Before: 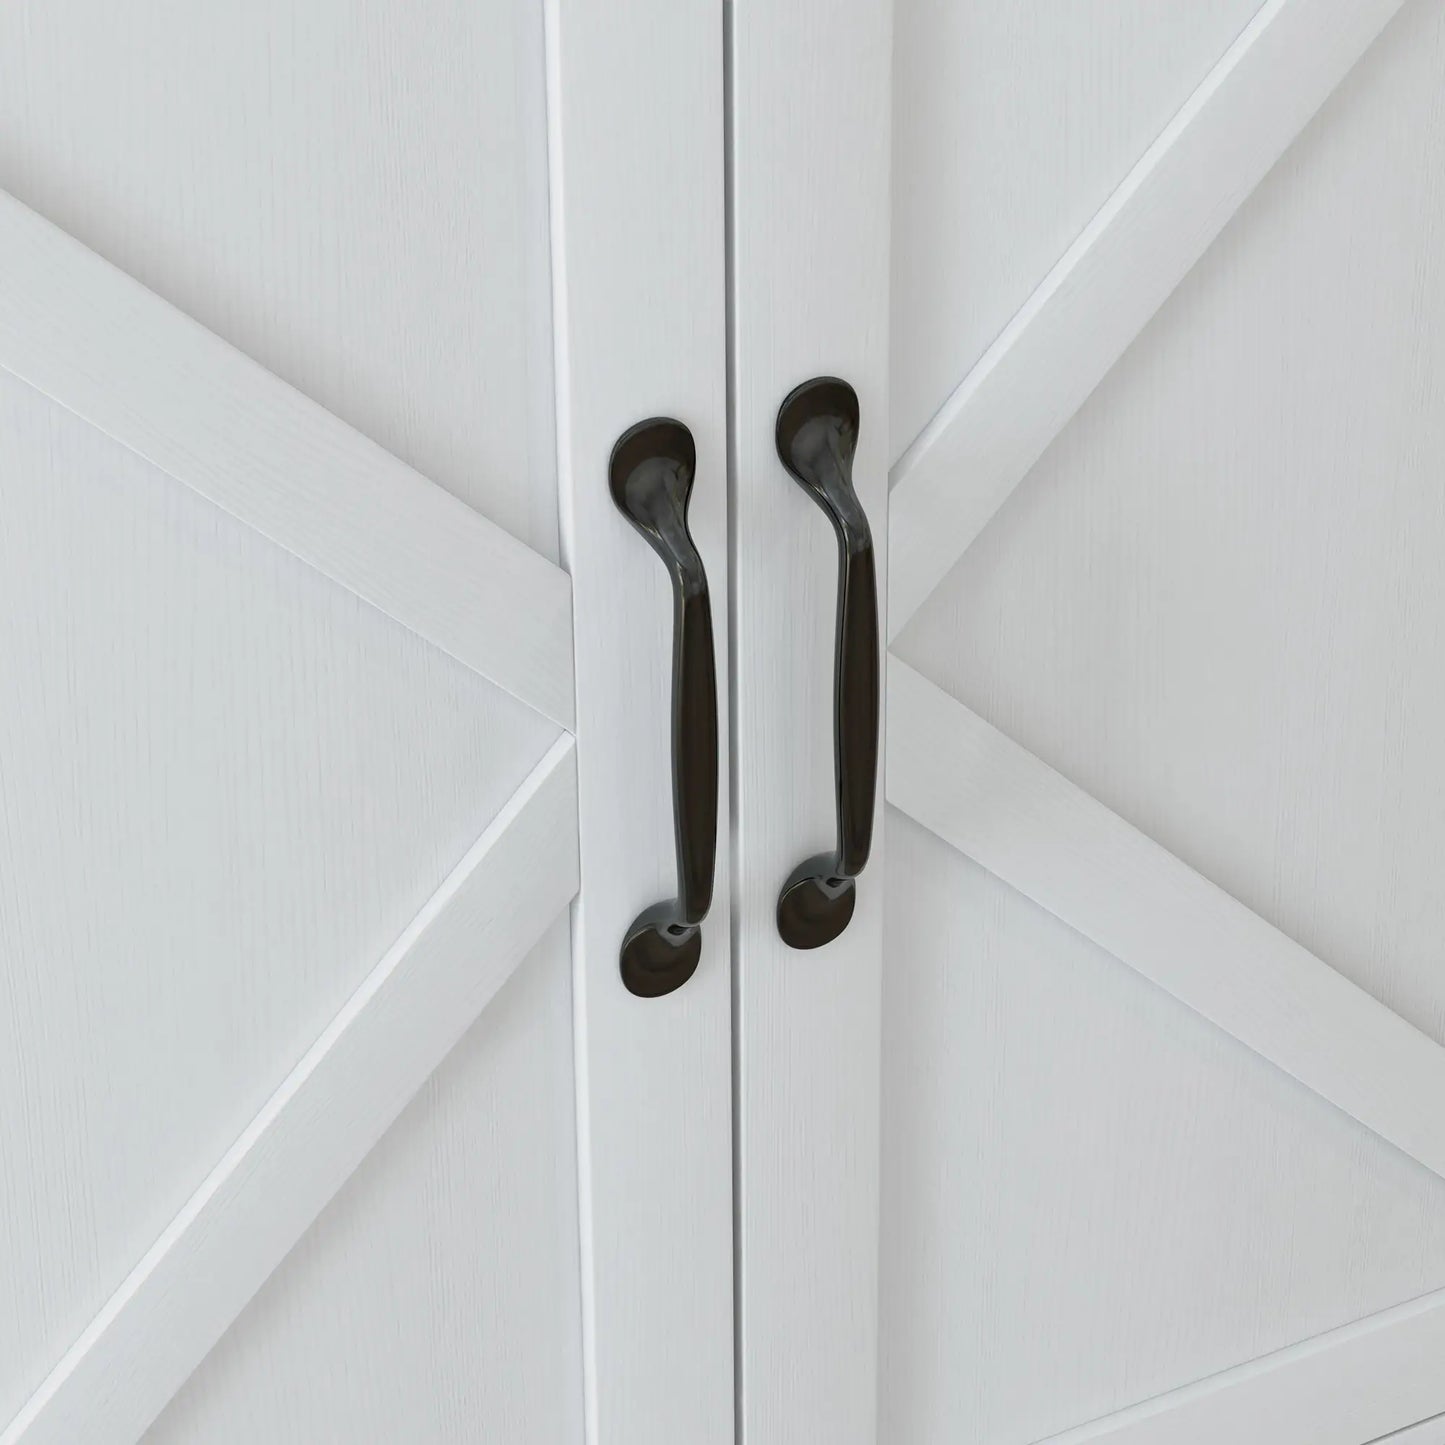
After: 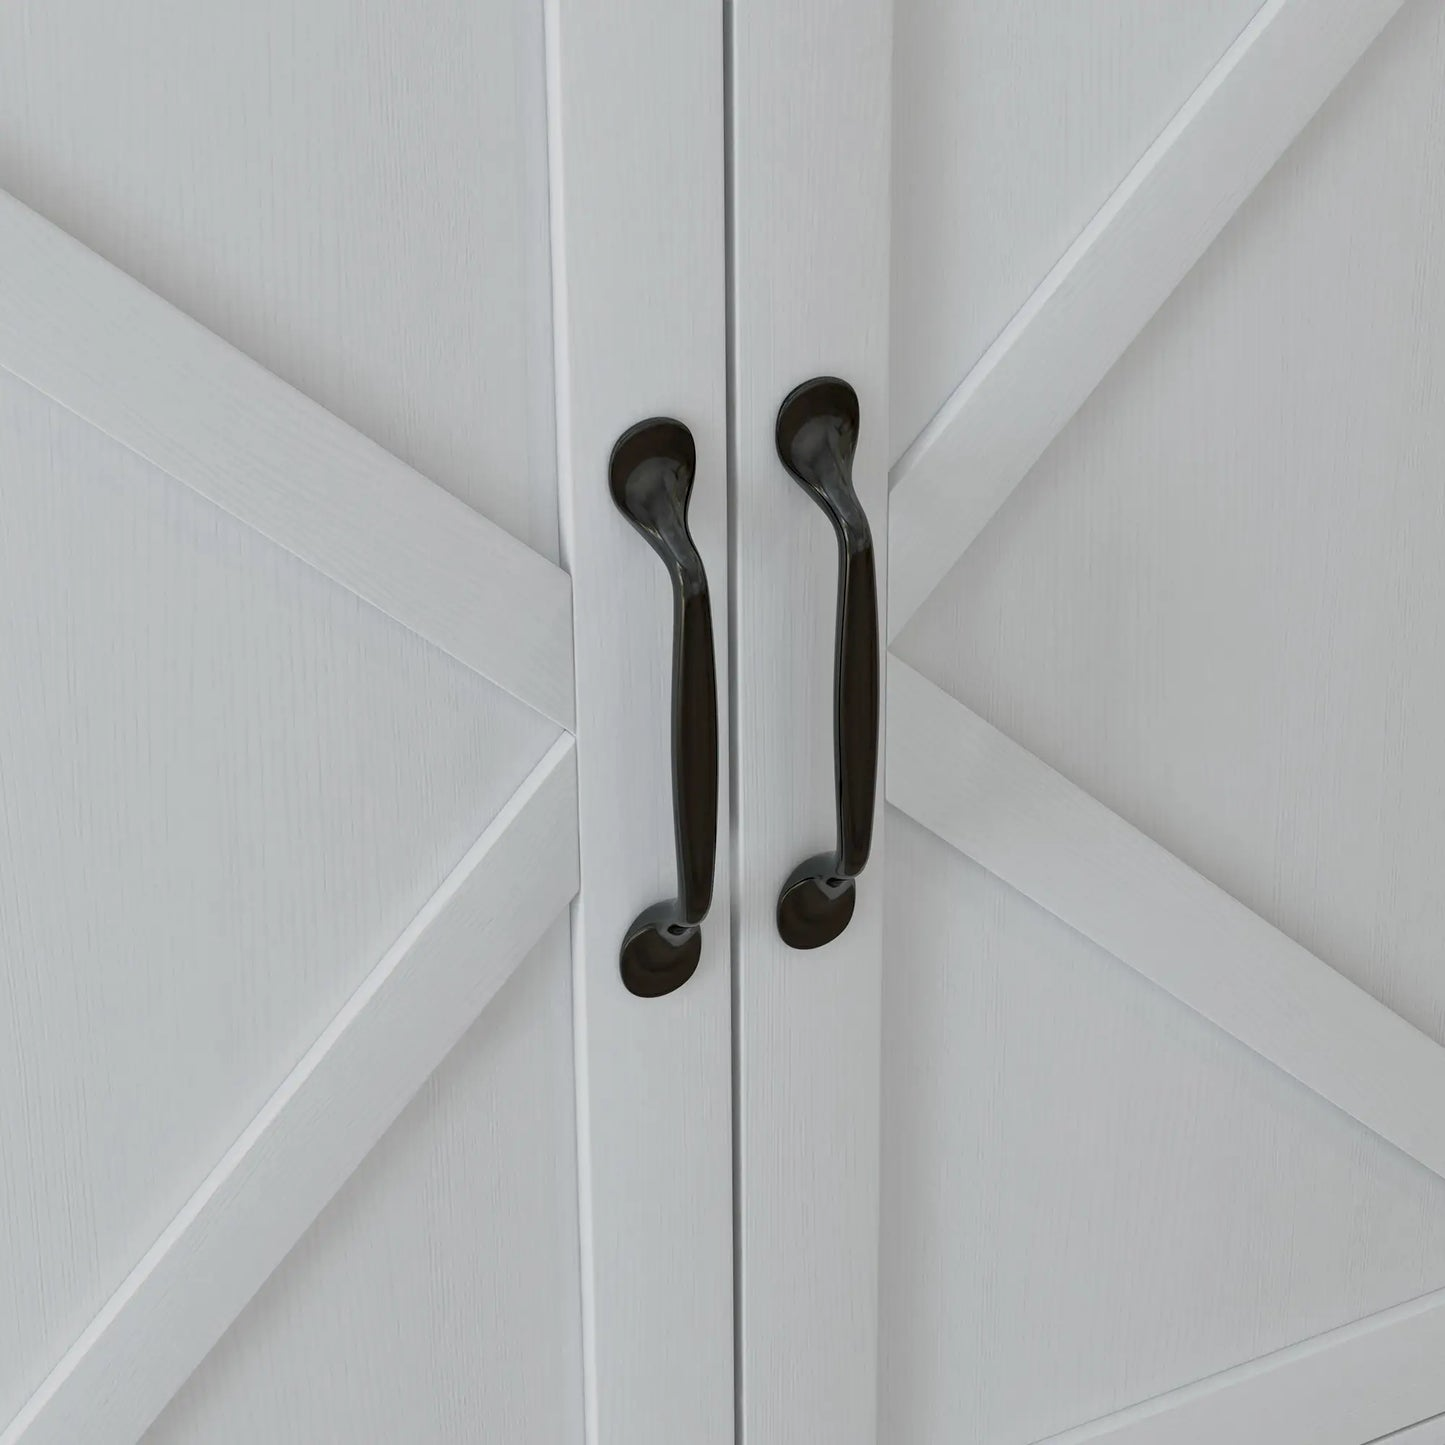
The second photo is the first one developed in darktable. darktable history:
exposure: exposure -0.36 EV, compensate highlight preservation false
local contrast: highlights 100%, shadows 100%, detail 120%, midtone range 0.2
